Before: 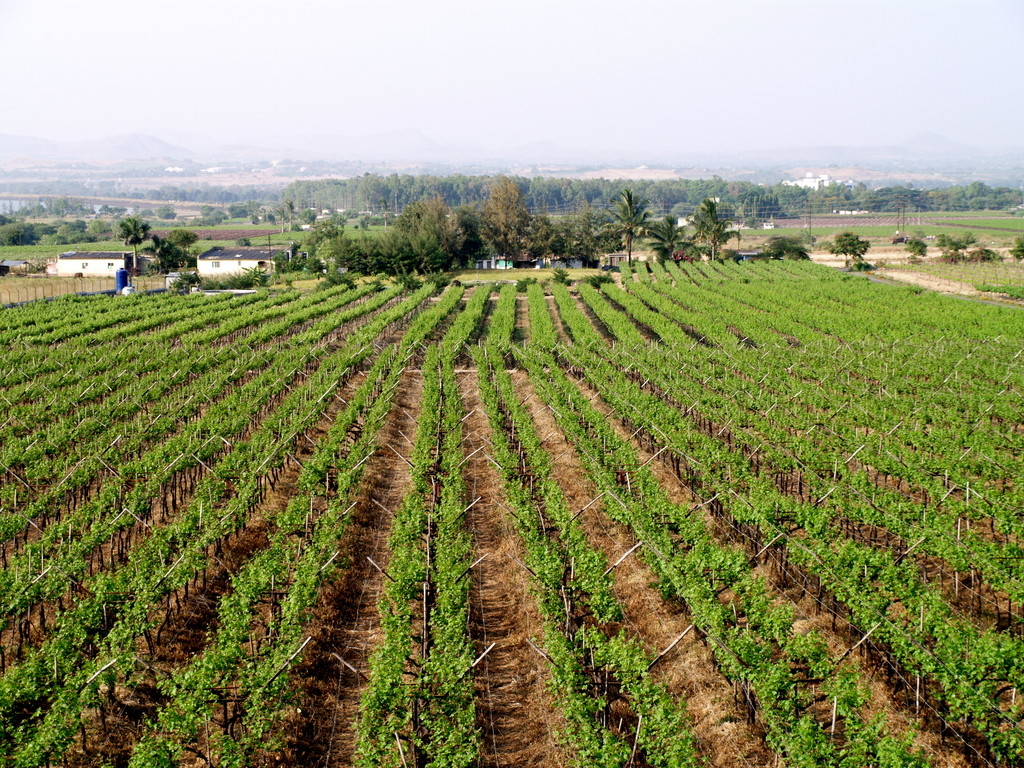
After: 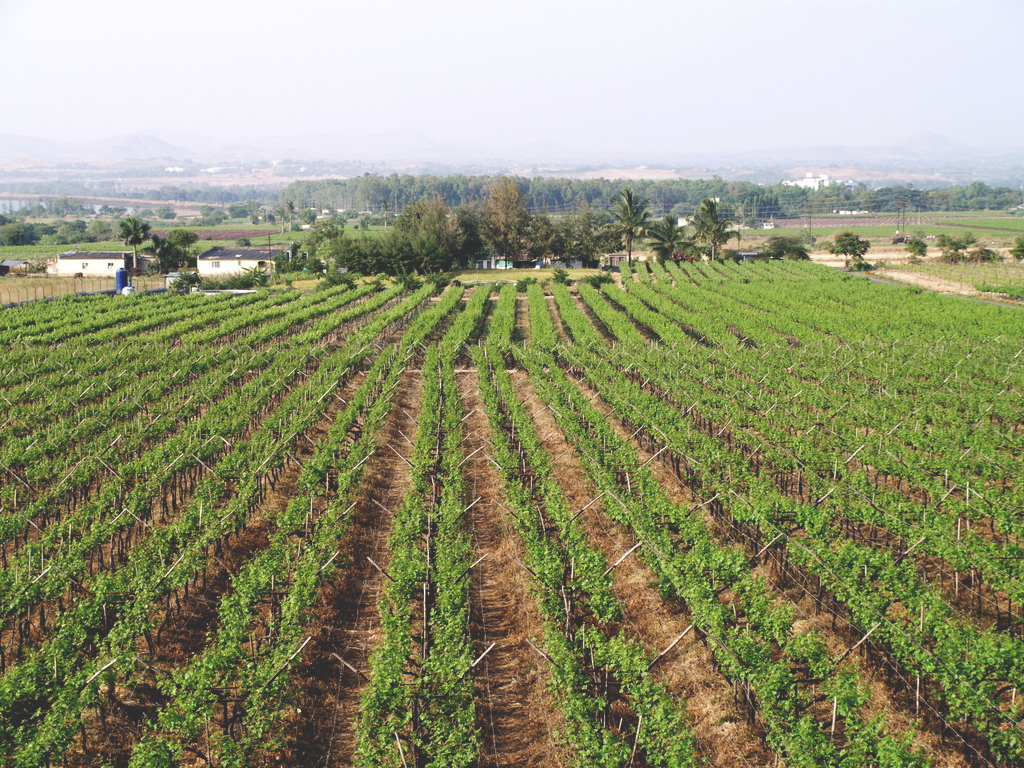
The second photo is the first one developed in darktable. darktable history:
exposure: black level correction -0.027
